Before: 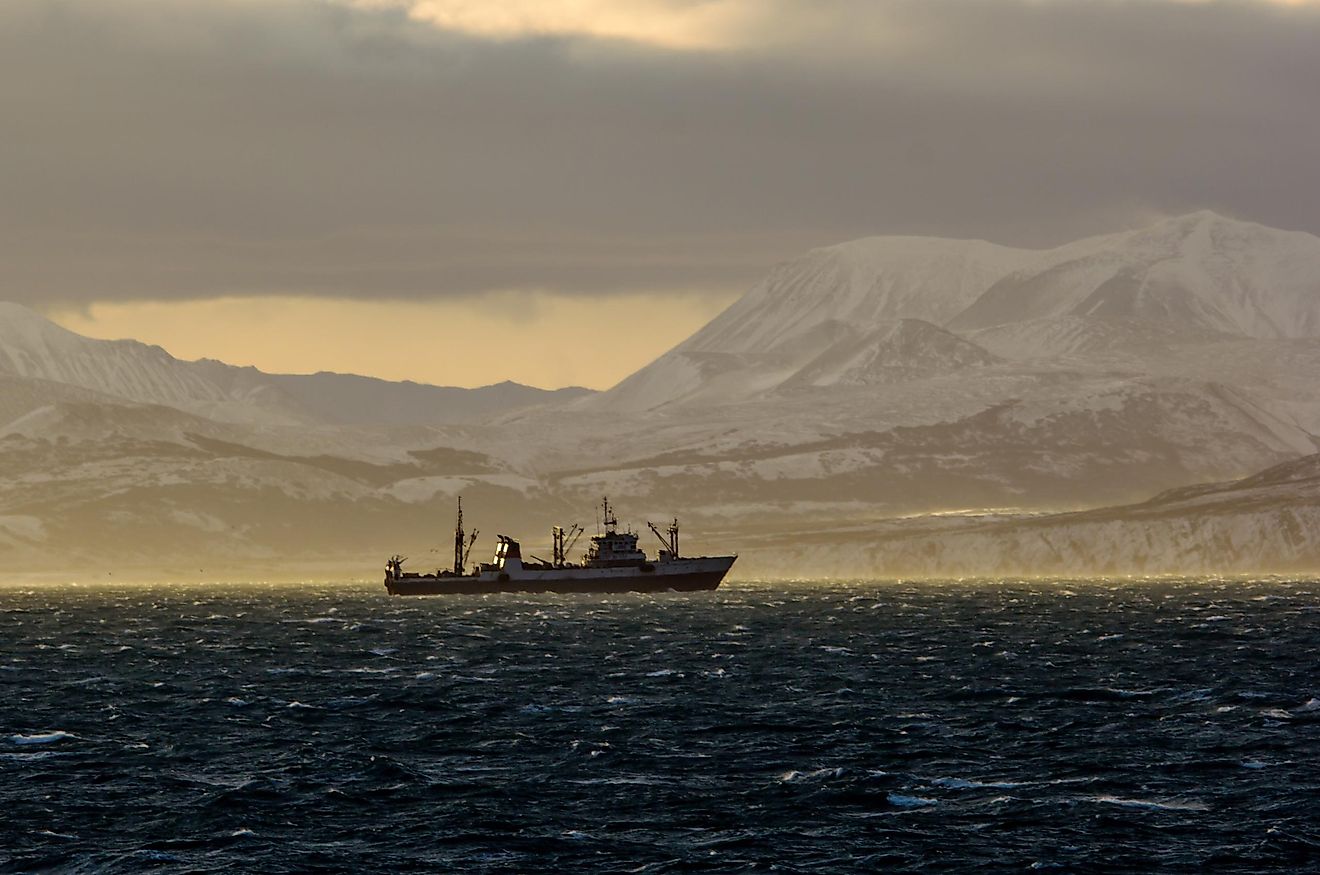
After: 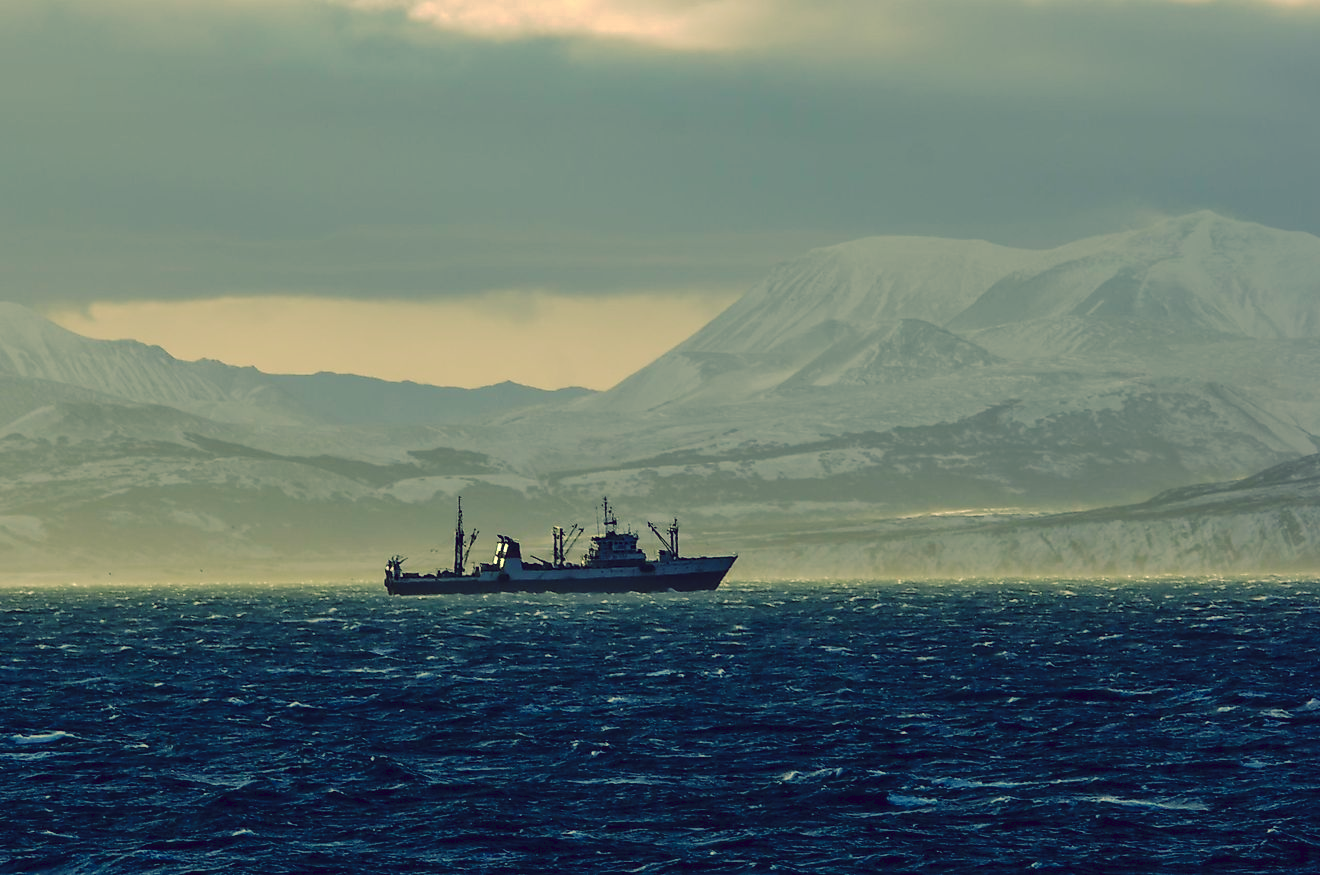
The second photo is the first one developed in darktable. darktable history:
tone curve: curves: ch0 [(0, 0) (0.003, 0.048) (0.011, 0.055) (0.025, 0.065) (0.044, 0.089) (0.069, 0.111) (0.1, 0.132) (0.136, 0.163) (0.177, 0.21) (0.224, 0.259) (0.277, 0.323) (0.335, 0.385) (0.399, 0.442) (0.468, 0.508) (0.543, 0.578) (0.623, 0.648) (0.709, 0.716) (0.801, 0.781) (0.898, 0.845) (1, 1)], preserve colors none
color look up table: target L [98.31, 96.52, 93.37, 86.32, 82.16, 79.05, 79.26, 63.76, 50.43, 34.23, 26.31, 12.55, 202.79, 109.57, 80.93, 78.64, 68.27, 67.09, 58.97, 49.12, 46.13, 50.21, 50.15, 24.46, 16.61, 9.461, 90.48, 74.93, 66.52, 60.52, 60.82, 60.06, 41.29, 38.73, 36.99, 37.62, 31.45, 18.49, 17.71, 17.81, 13.11, 90.56, 80.65, 62.37, 60.07, 60.54, 51.6, 35.39, 35.28], target a [-29.9, -41.6, -19.69, -82.55, -86.07, -61.48, -26.71, -39.06, -54.58, -24.9, -26.23, -12.05, 0, 0.001, 12.28, 3.987, 35.07, 27.9, 62.64, 84.98, 78.83, 37.85, 15.07, 40.13, 8.168, 20.55, 3.904, 17.54, 8.082, 69.02, 33.93, -26.72, 68.67, -0.744, 28.64, -1.914, 60.24, 46.41, 37.06, 14.41, 43.36, -64.14, -15.16, -44.25, -30.21, -28.54, -38.17, -17.12, -12.82], target b [41.86, 53.64, 99.28, 30.42, 53.28, 81.03, 66.54, 21.15, 47.11, 30.26, 17.26, -6.803, -0.002, -0.006, 48.22, 32.95, 18.36, 69.77, 0.811, -2.833, 36.12, -2.284, 30.79, 2.164, 9.437, -21.82, 31.5, 8.85, 2.82, -15.52, -14.09, -17.91, -44.93, -50.43, -27.78, -37.91, -45.73, -81.35, -58.13, -47.61, -71.57, 25.92, 19.26, -9.166, -11.01, 1.941, -2.825, -11.98, -32.06], num patches 49
